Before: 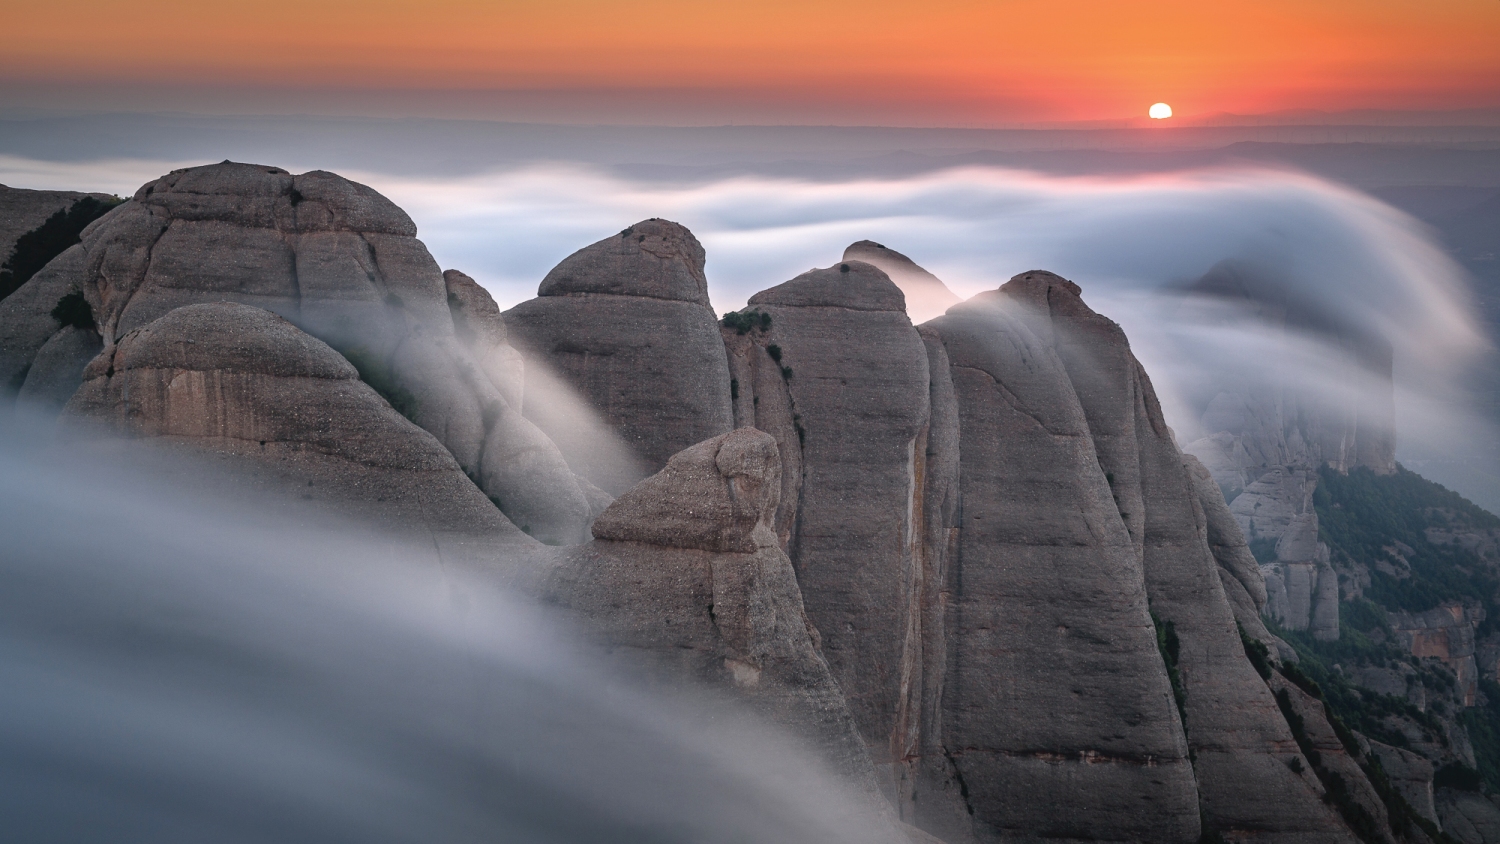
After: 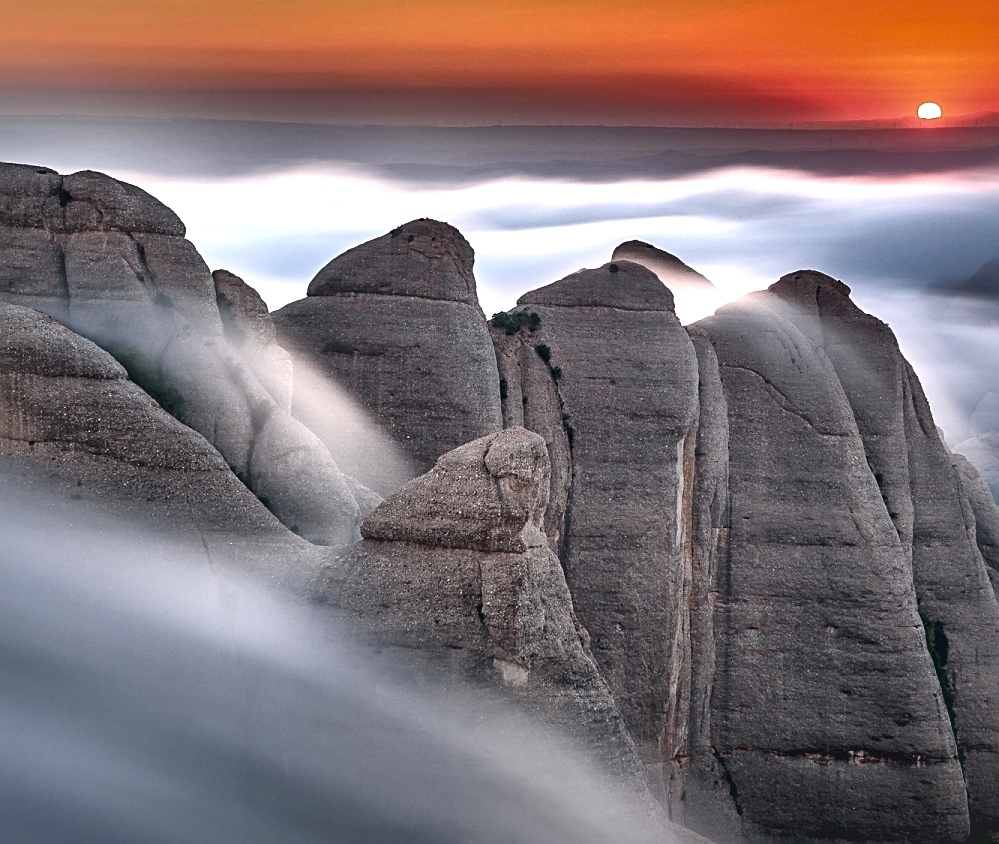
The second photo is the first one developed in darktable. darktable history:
shadows and highlights: shadows 19.13, highlights -83.41, soften with gaussian
local contrast: mode bilateral grid, contrast 25, coarseness 60, detail 151%, midtone range 0.2
exposure: black level correction 0.001, exposure 0.5 EV, compensate exposure bias true, compensate highlight preservation false
crop: left 15.419%, right 17.914%
tone curve: curves: ch0 [(0.122, 0.111) (1, 1)]
sharpen: on, module defaults
